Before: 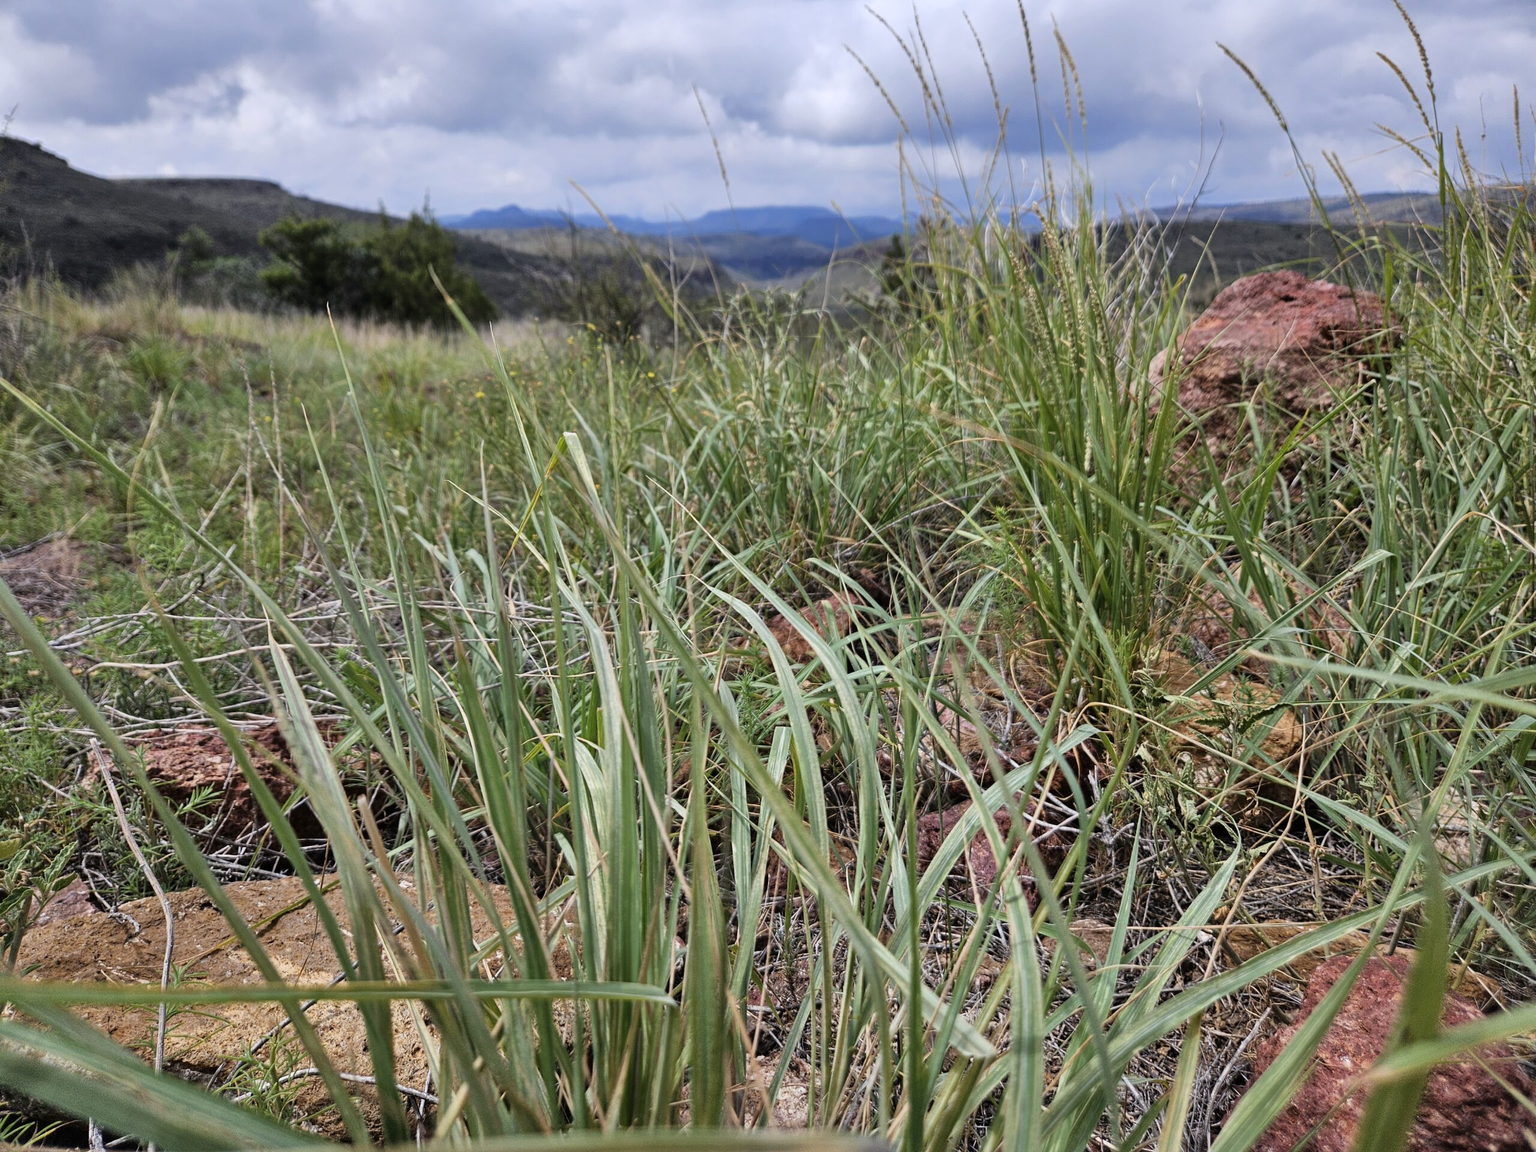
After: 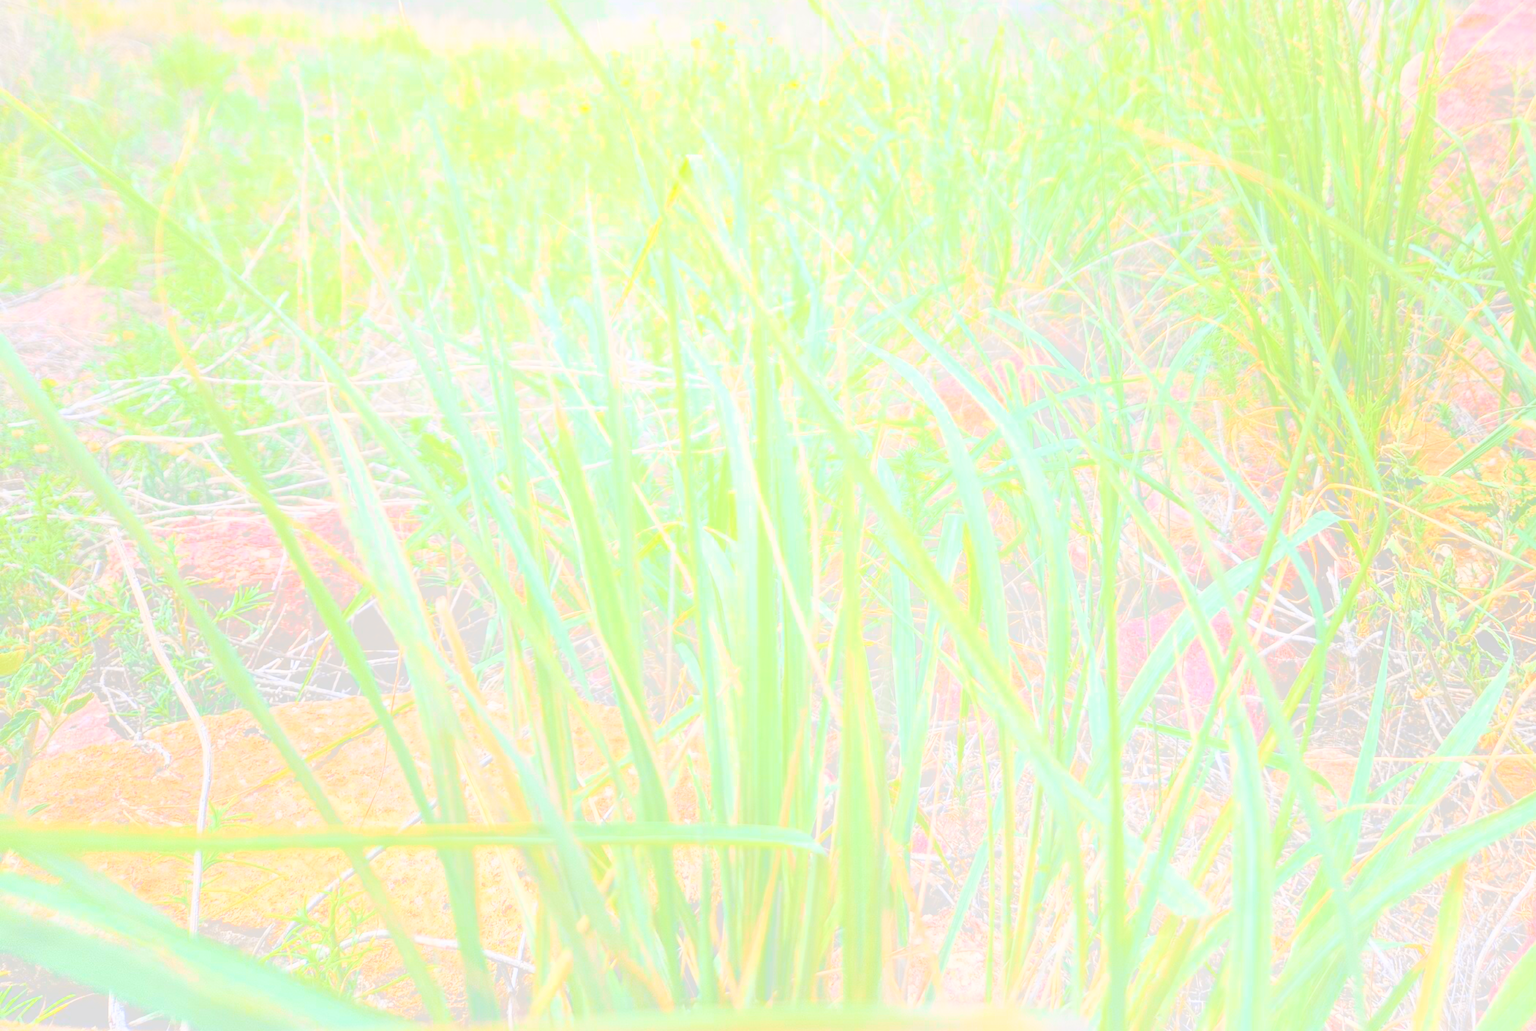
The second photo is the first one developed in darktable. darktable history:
bloom: size 70%, threshold 25%, strength 70%
contrast brightness saturation: contrast 0.04, saturation 0.16
tone curve: curves: ch0 [(0, 0.037) (0.045, 0.055) (0.155, 0.138) (0.29, 0.325) (0.428, 0.513) (0.604, 0.71) (0.824, 0.882) (1, 0.965)]; ch1 [(0, 0) (0.339, 0.334) (0.445, 0.419) (0.476, 0.454) (0.498, 0.498) (0.53, 0.515) (0.557, 0.556) (0.609, 0.649) (0.716, 0.746) (1, 1)]; ch2 [(0, 0) (0.327, 0.318) (0.417, 0.426) (0.46, 0.453) (0.502, 0.5) (0.526, 0.52) (0.554, 0.541) (0.626, 0.65) (0.749, 0.746) (1, 1)], color space Lab, independent channels, preserve colors none
crop: top 26.531%, right 17.959%
